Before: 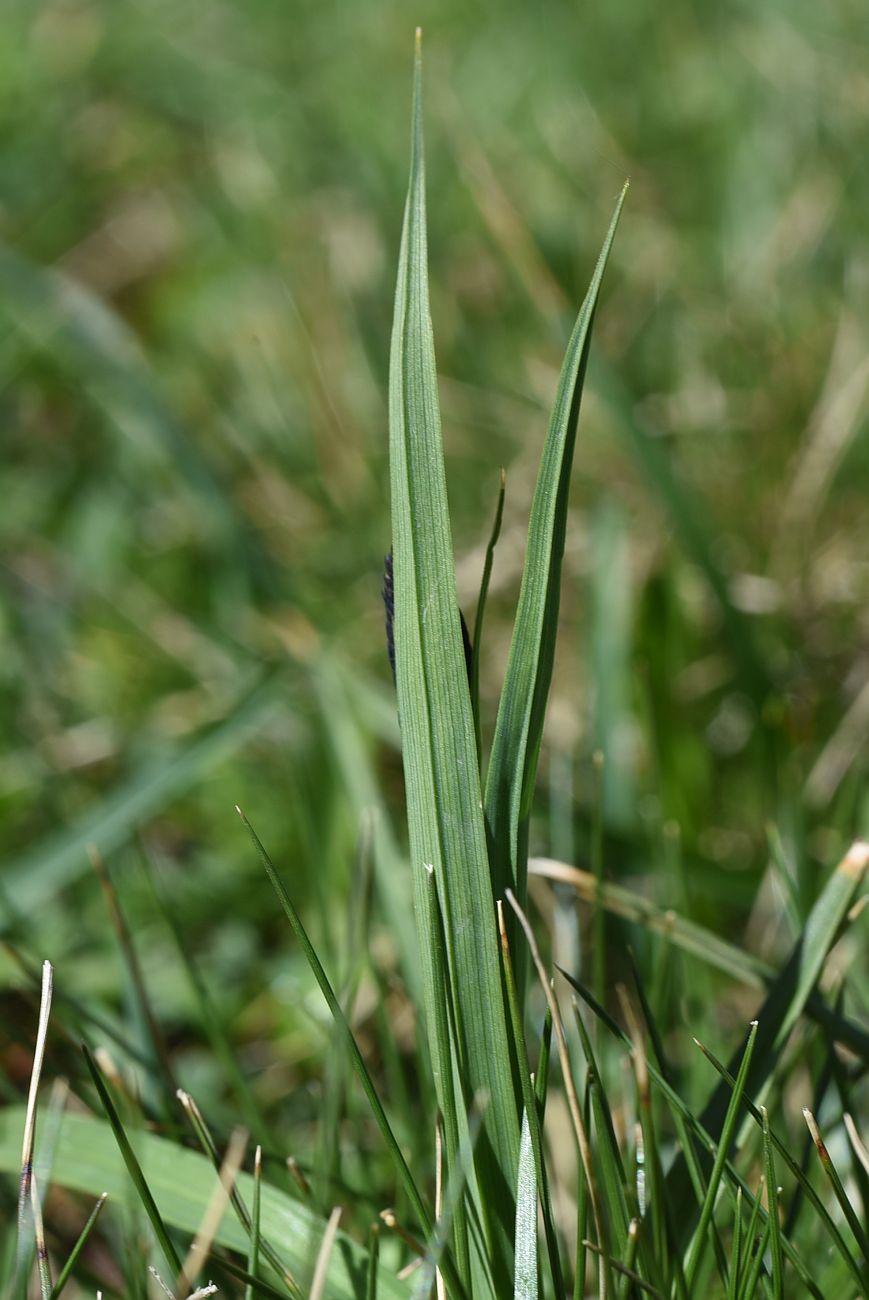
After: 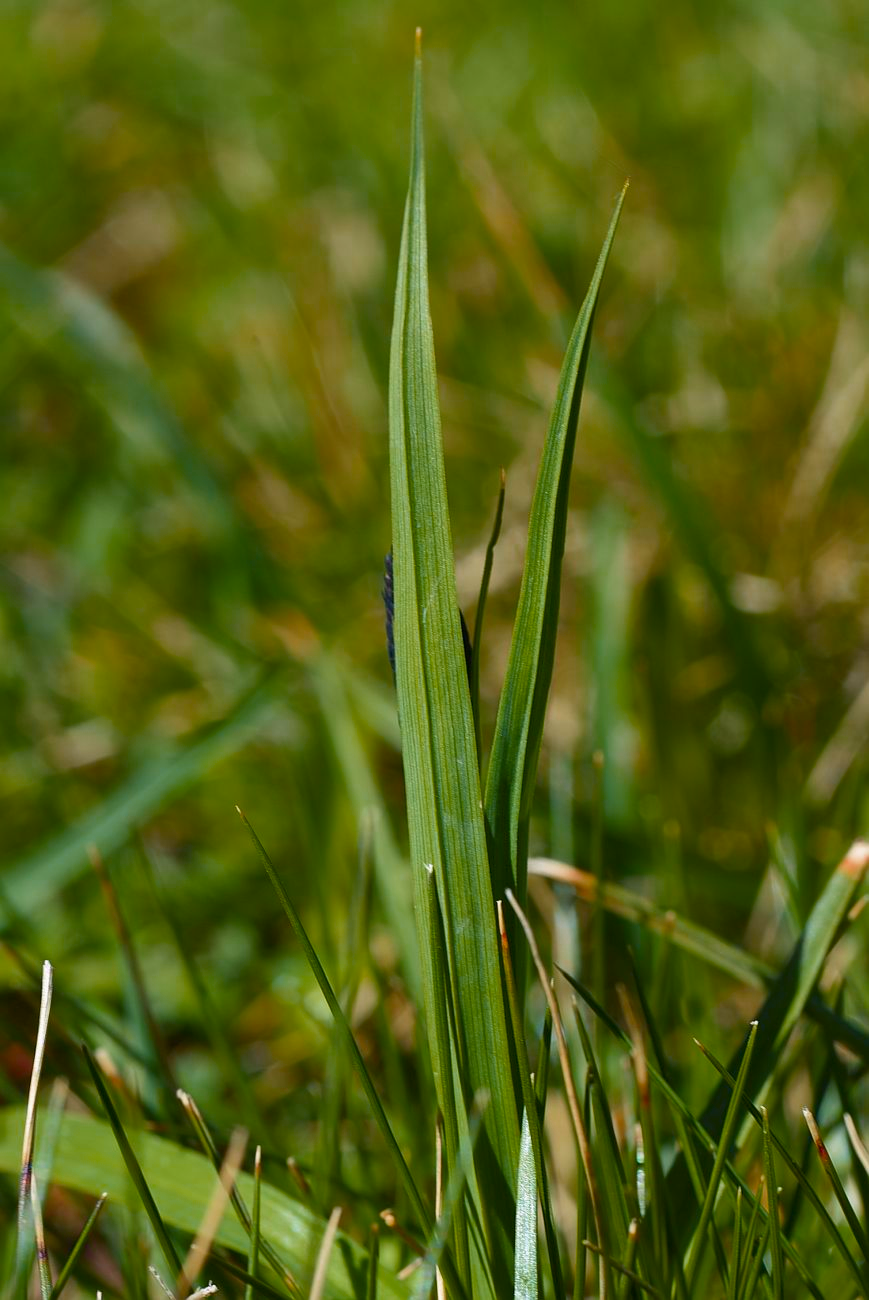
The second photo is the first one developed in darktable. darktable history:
color balance rgb: highlights gain › chroma 0.18%, highlights gain › hue 332.48°, perceptual saturation grading › global saturation 8.463%
color zones: curves: ch0 [(0.473, 0.374) (0.742, 0.784)]; ch1 [(0.354, 0.737) (0.742, 0.705)]; ch2 [(0.318, 0.421) (0.758, 0.532)]
